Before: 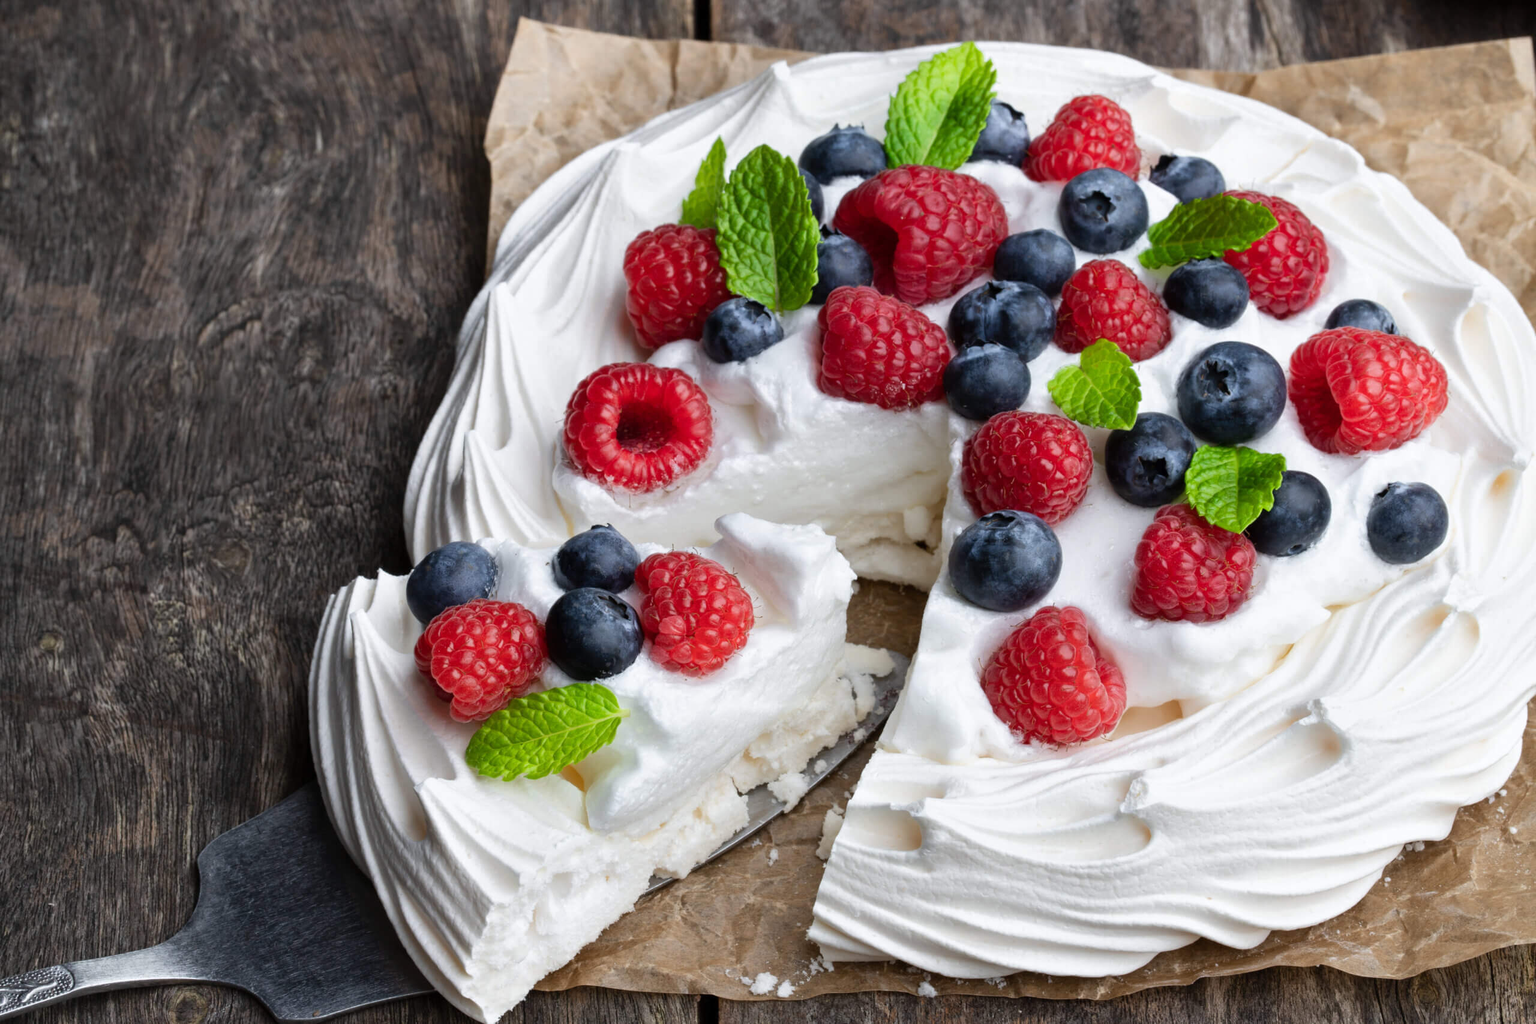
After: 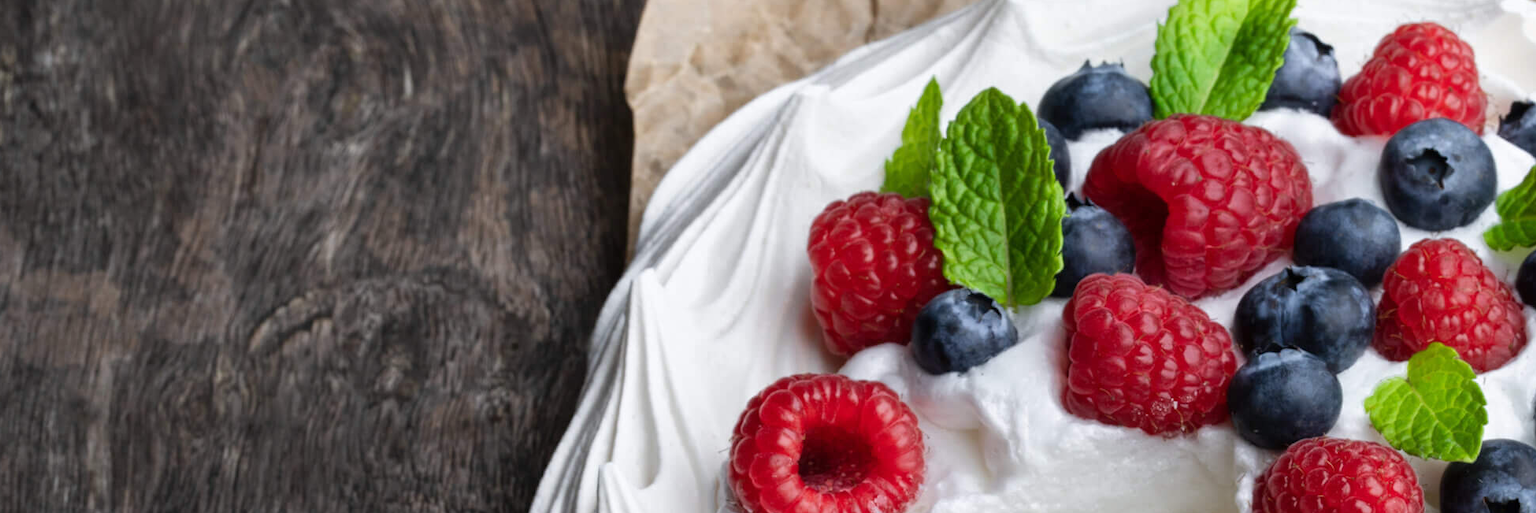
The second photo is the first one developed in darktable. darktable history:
crop: left 0.562%, top 7.648%, right 23.258%, bottom 54.13%
